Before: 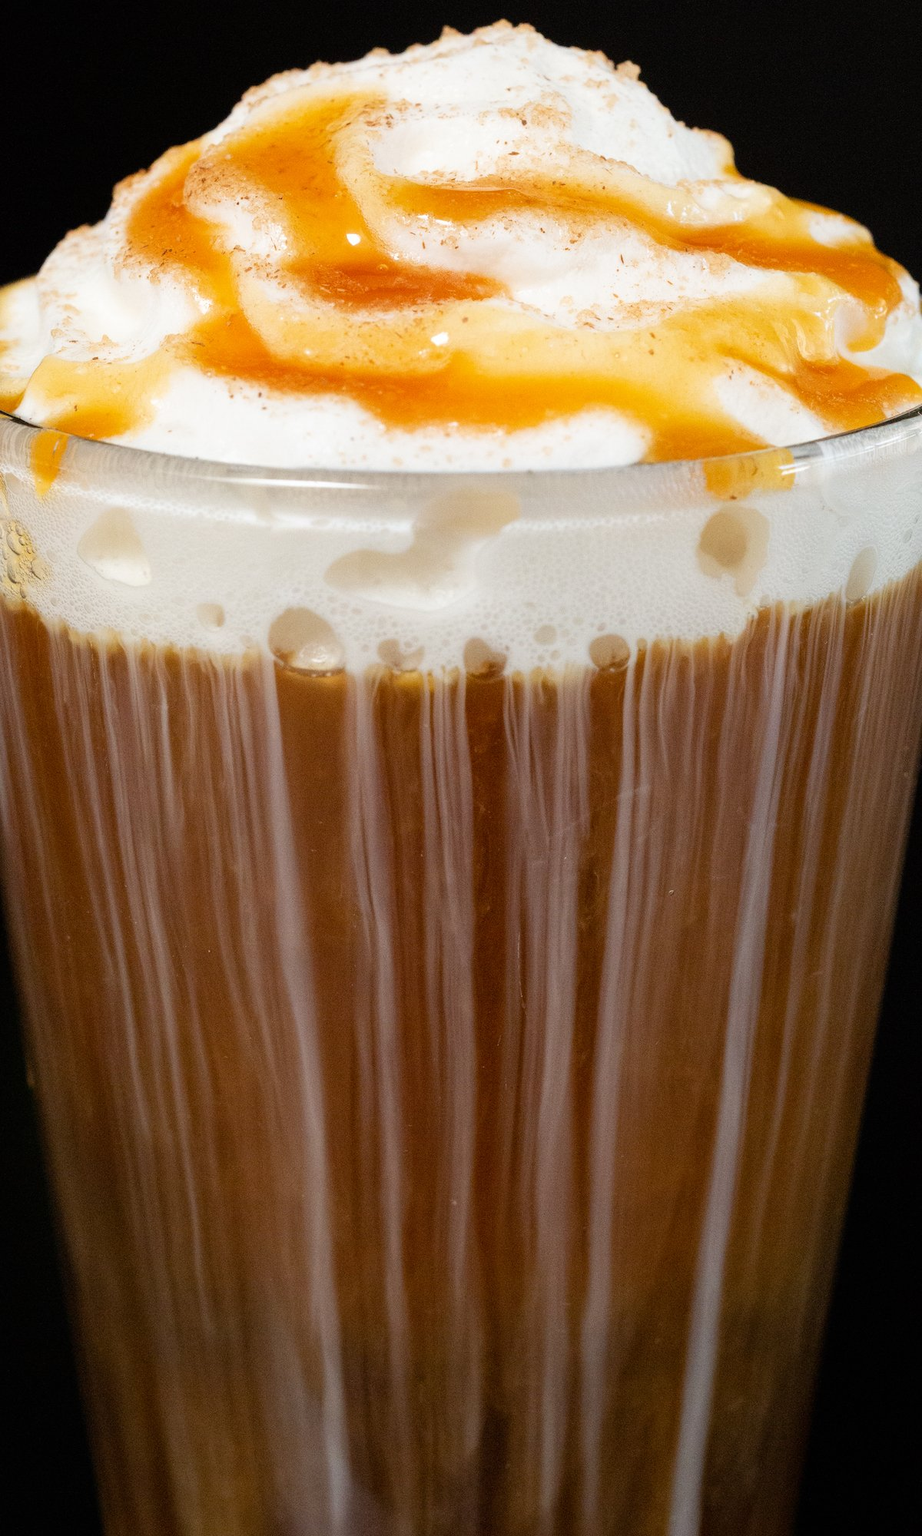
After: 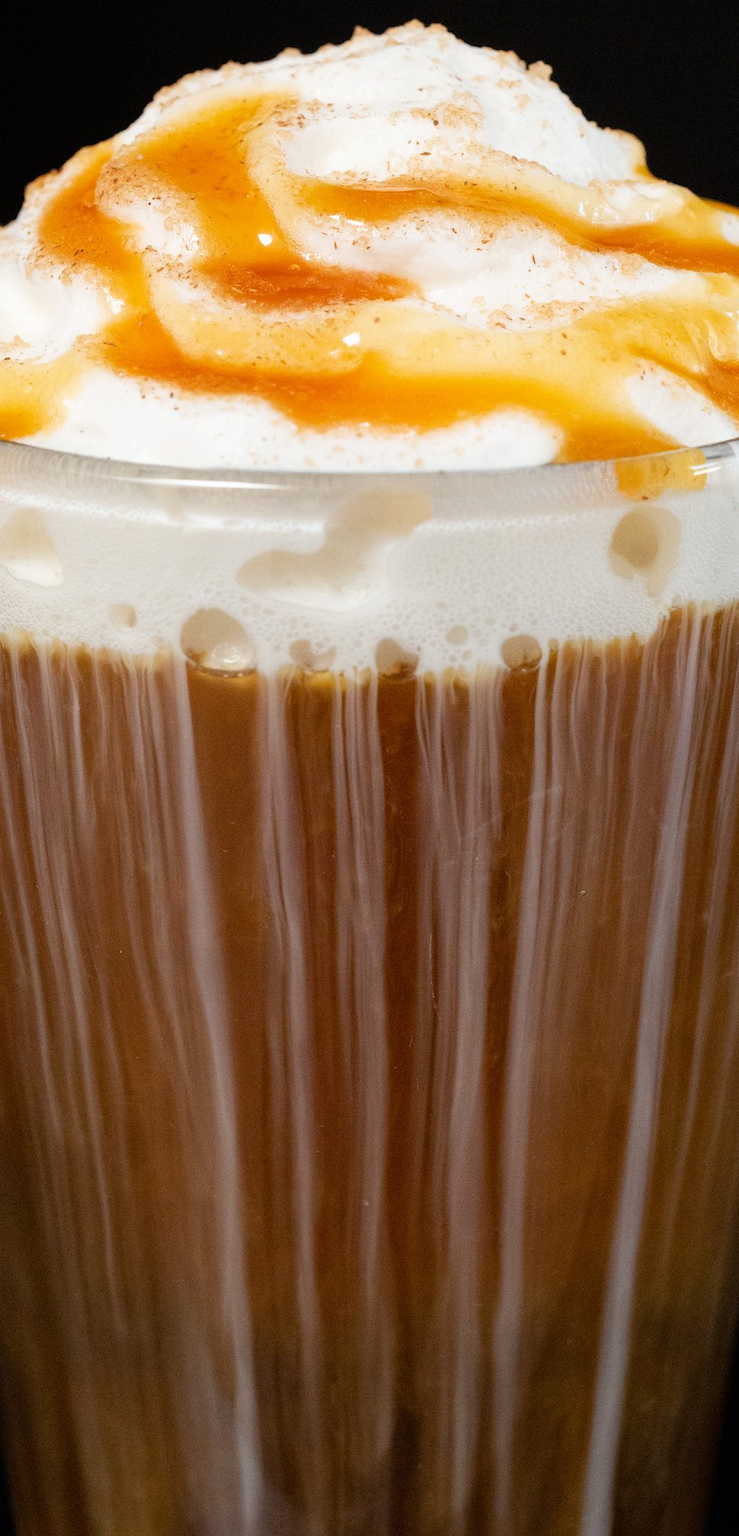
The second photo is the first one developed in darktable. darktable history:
crop and rotate: left 9.611%, right 10.189%
